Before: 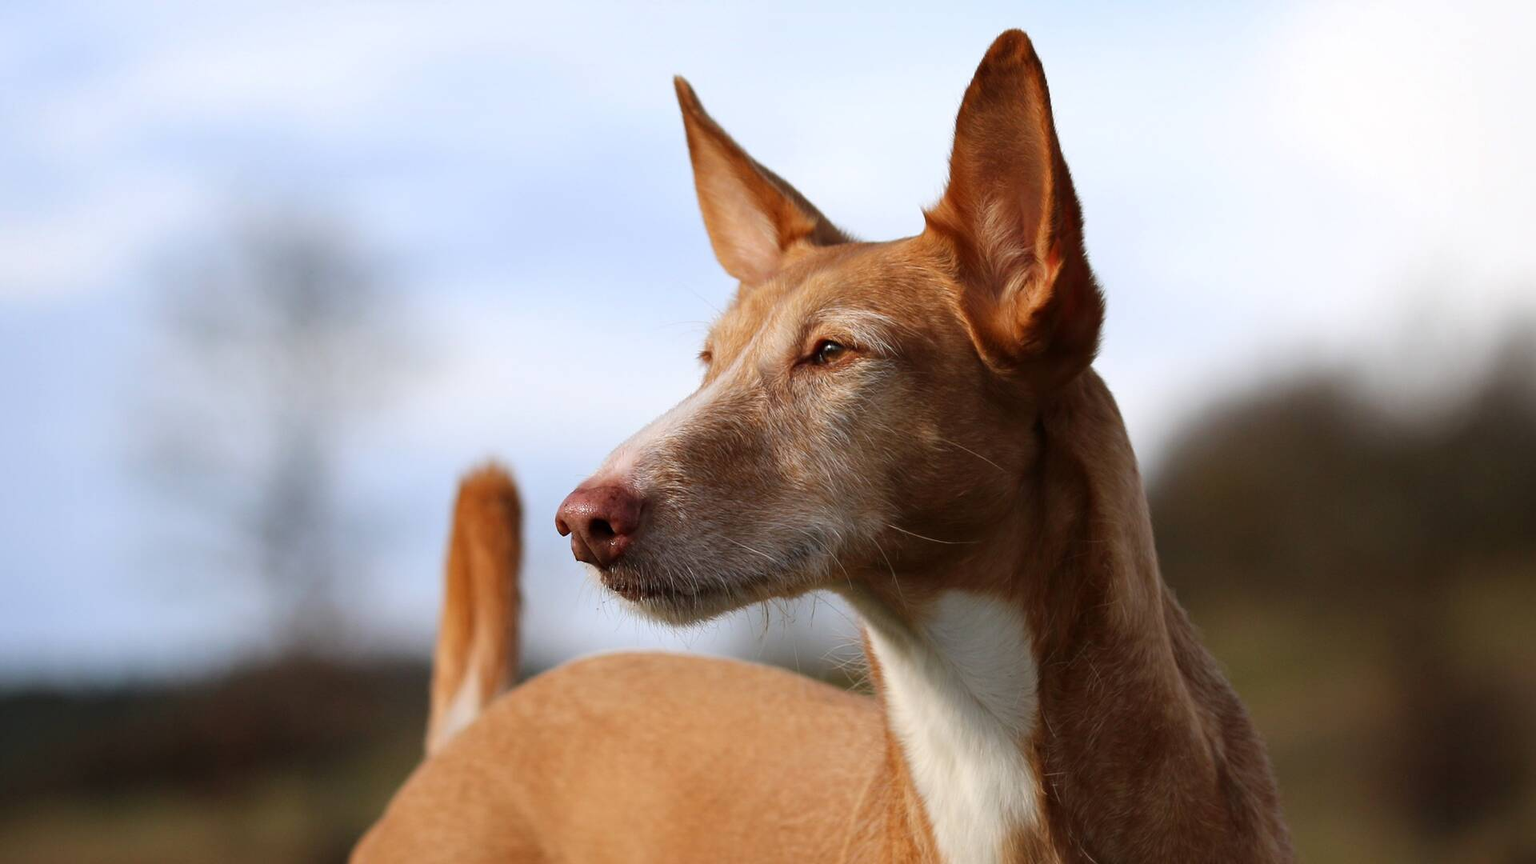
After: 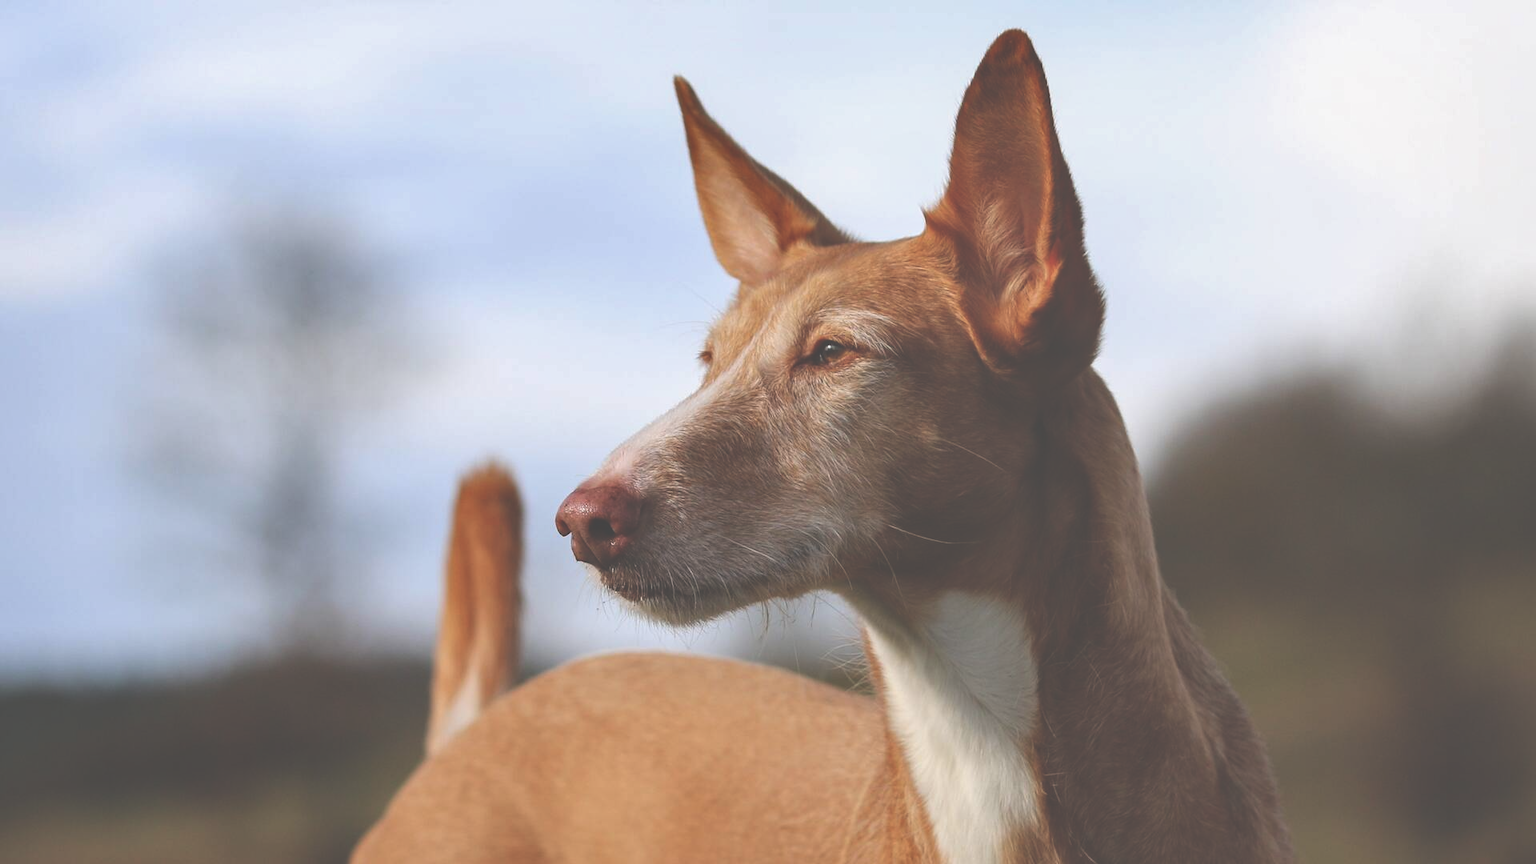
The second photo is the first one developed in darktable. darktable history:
exposure: black level correction -0.06, exposure -0.049 EV, compensate highlight preservation false
shadows and highlights: shadows 31.49, highlights -33.1, soften with gaussian
local contrast: detail 109%
